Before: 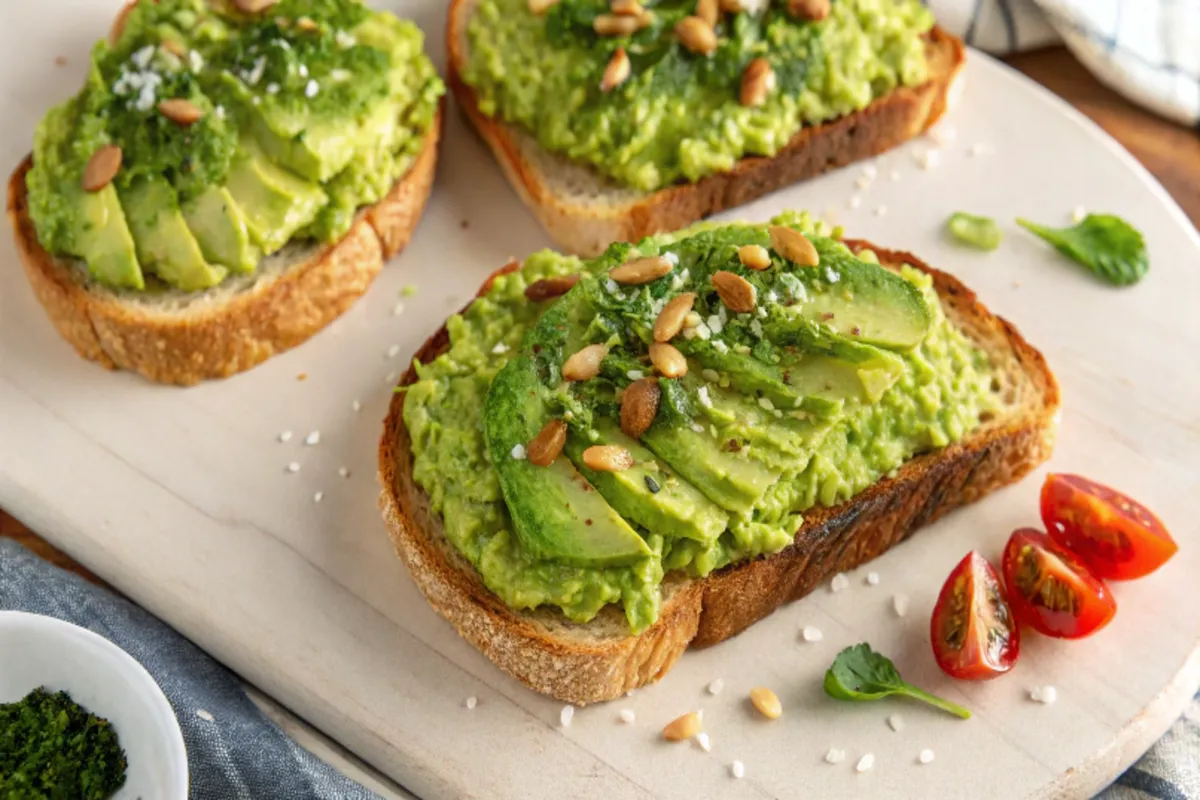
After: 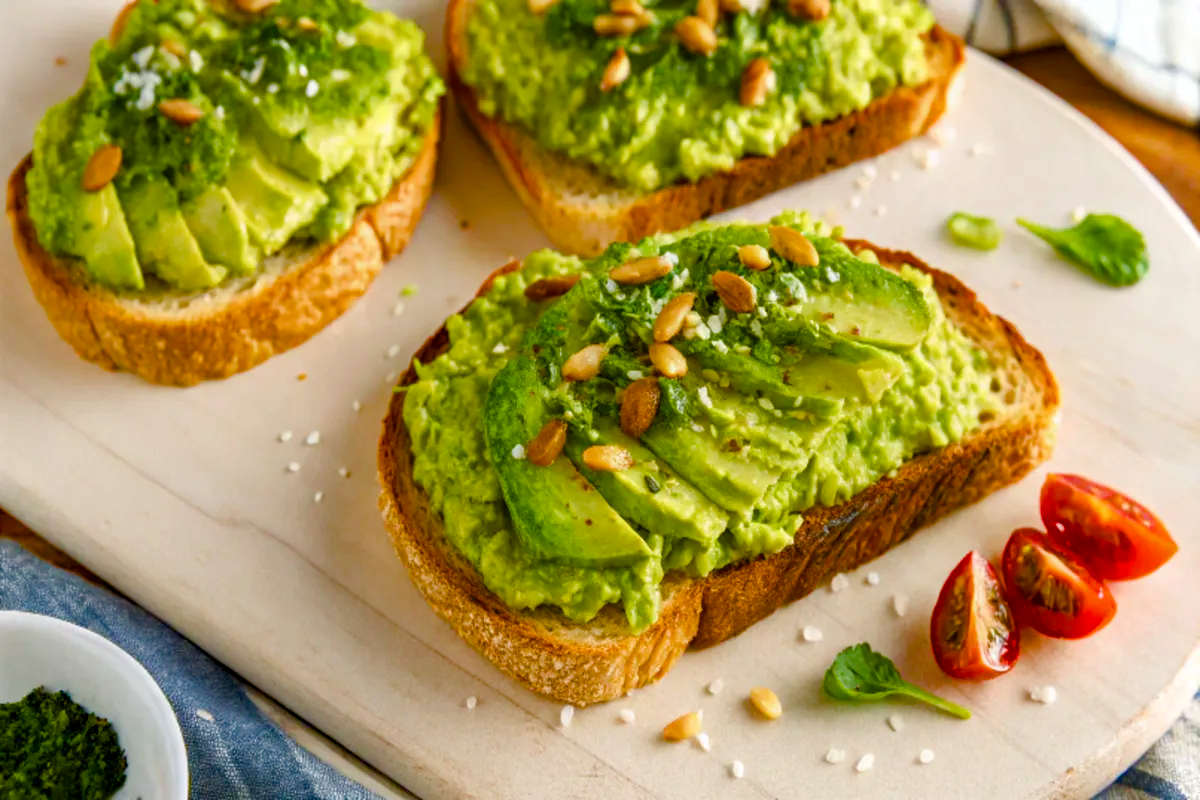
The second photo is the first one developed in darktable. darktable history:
haze removal: compatibility mode true, adaptive false
color balance rgb: perceptual saturation grading › global saturation 24.74%, perceptual saturation grading › highlights -51.22%, perceptual saturation grading › mid-tones 19.16%, perceptual saturation grading › shadows 60.98%, global vibrance 50%
